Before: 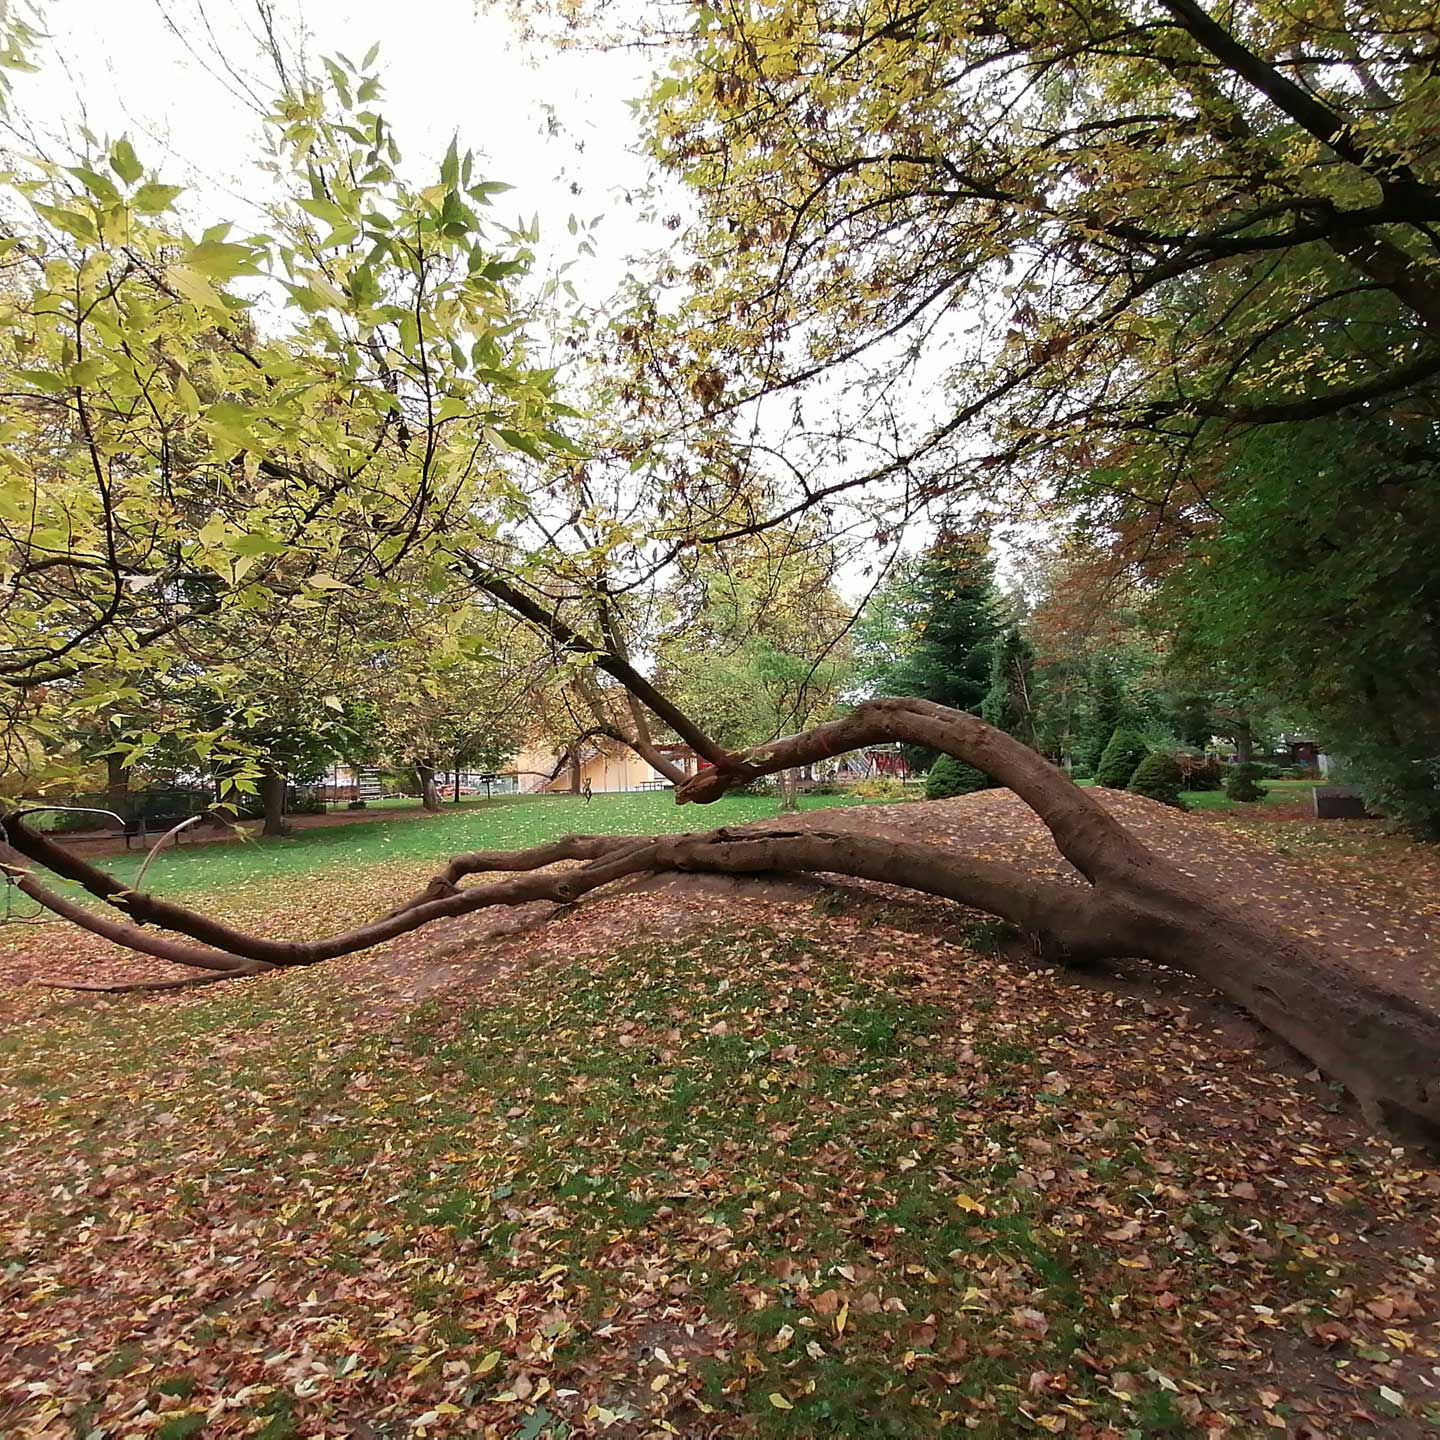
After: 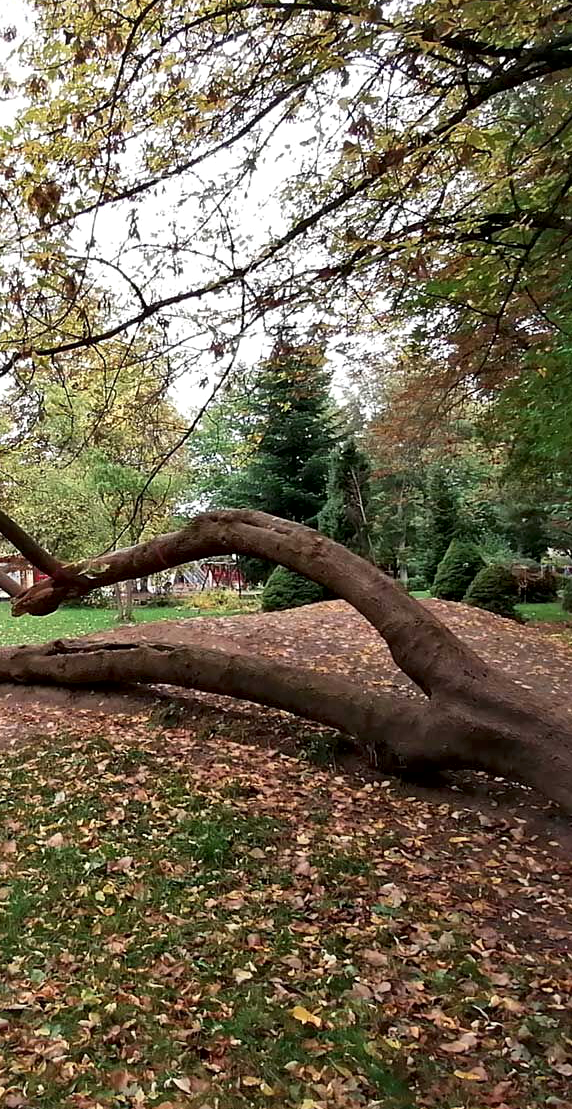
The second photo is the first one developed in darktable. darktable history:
crop: left 46.146%, top 13.087%, right 14.128%, bottom 9.837%
local contrast: mode bilateral grid, contrast 50, coarseness 49, detail 150%, midtone range 0.2
